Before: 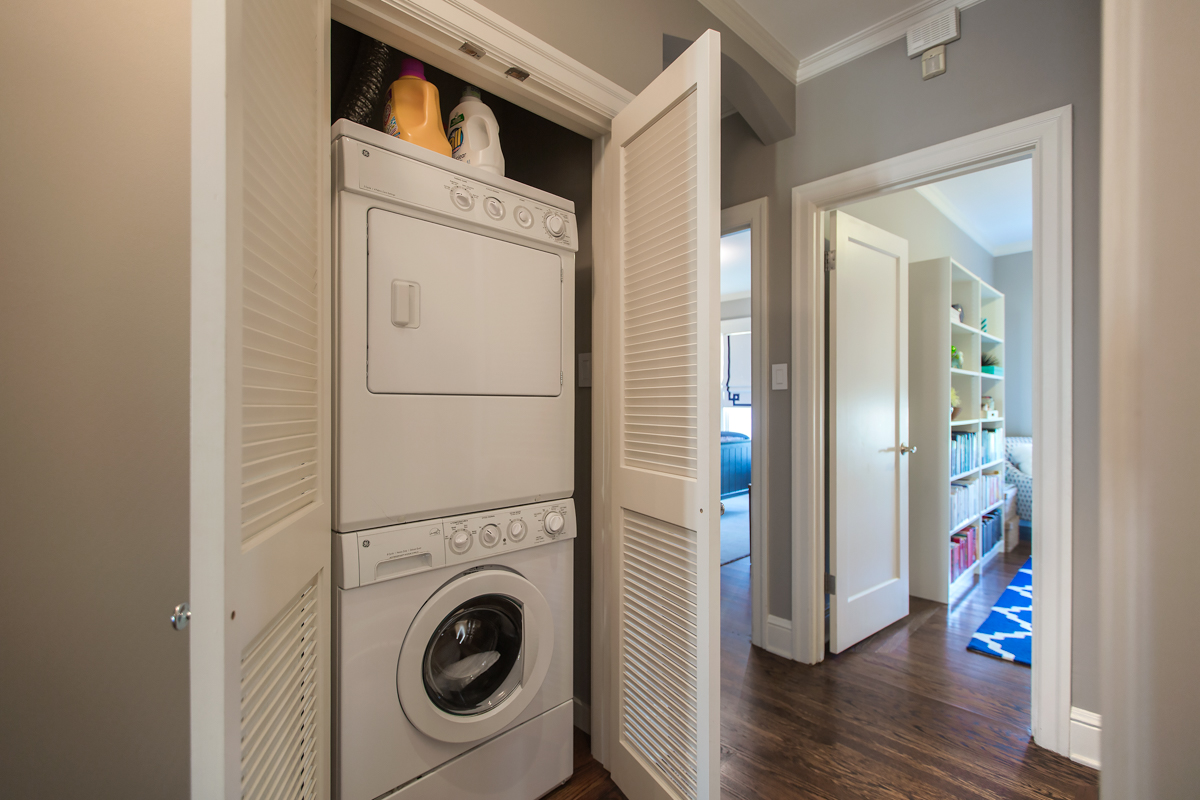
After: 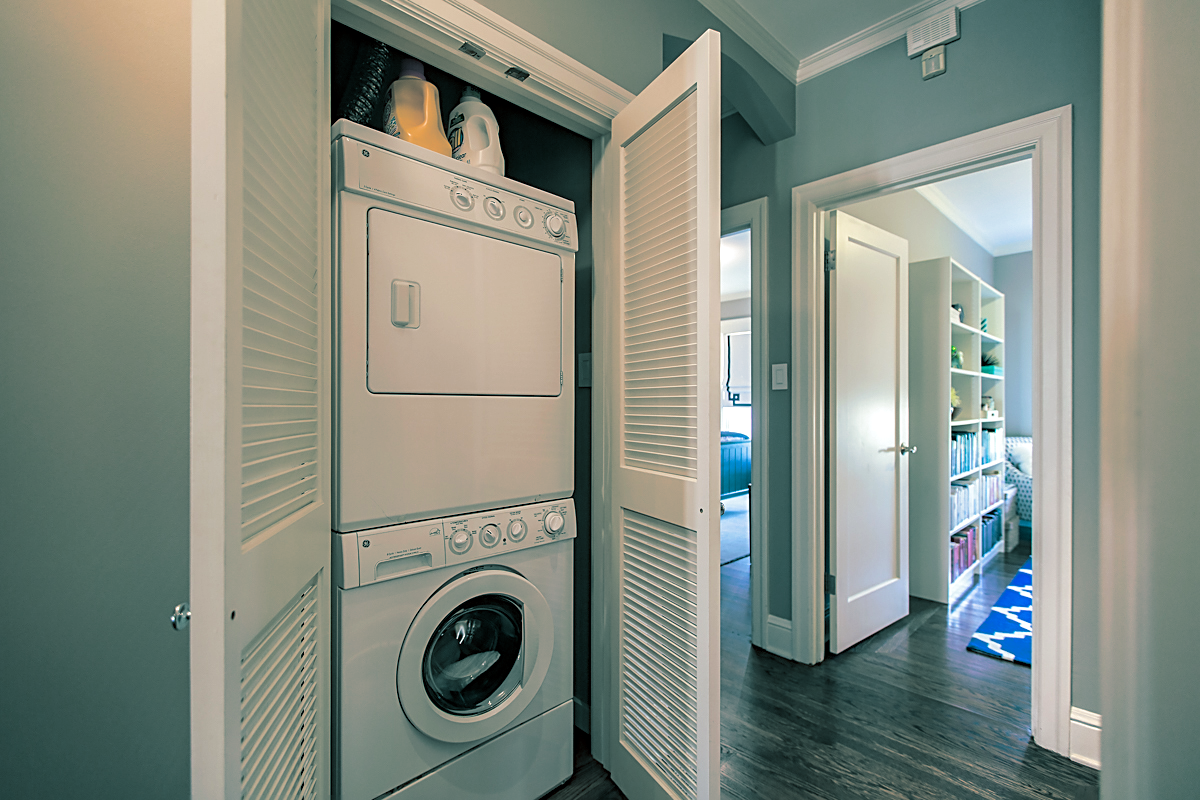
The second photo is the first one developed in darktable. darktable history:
haze removal: compatibility mode true, adaptive false
sharpen: on, module defaults
split-toning: shadows › hue 186.43°, highlights › hue 49.29°, compress 30.29%
local contrast: highlights 100%, shadows 100%, detail 120%, midtone range 0.2
